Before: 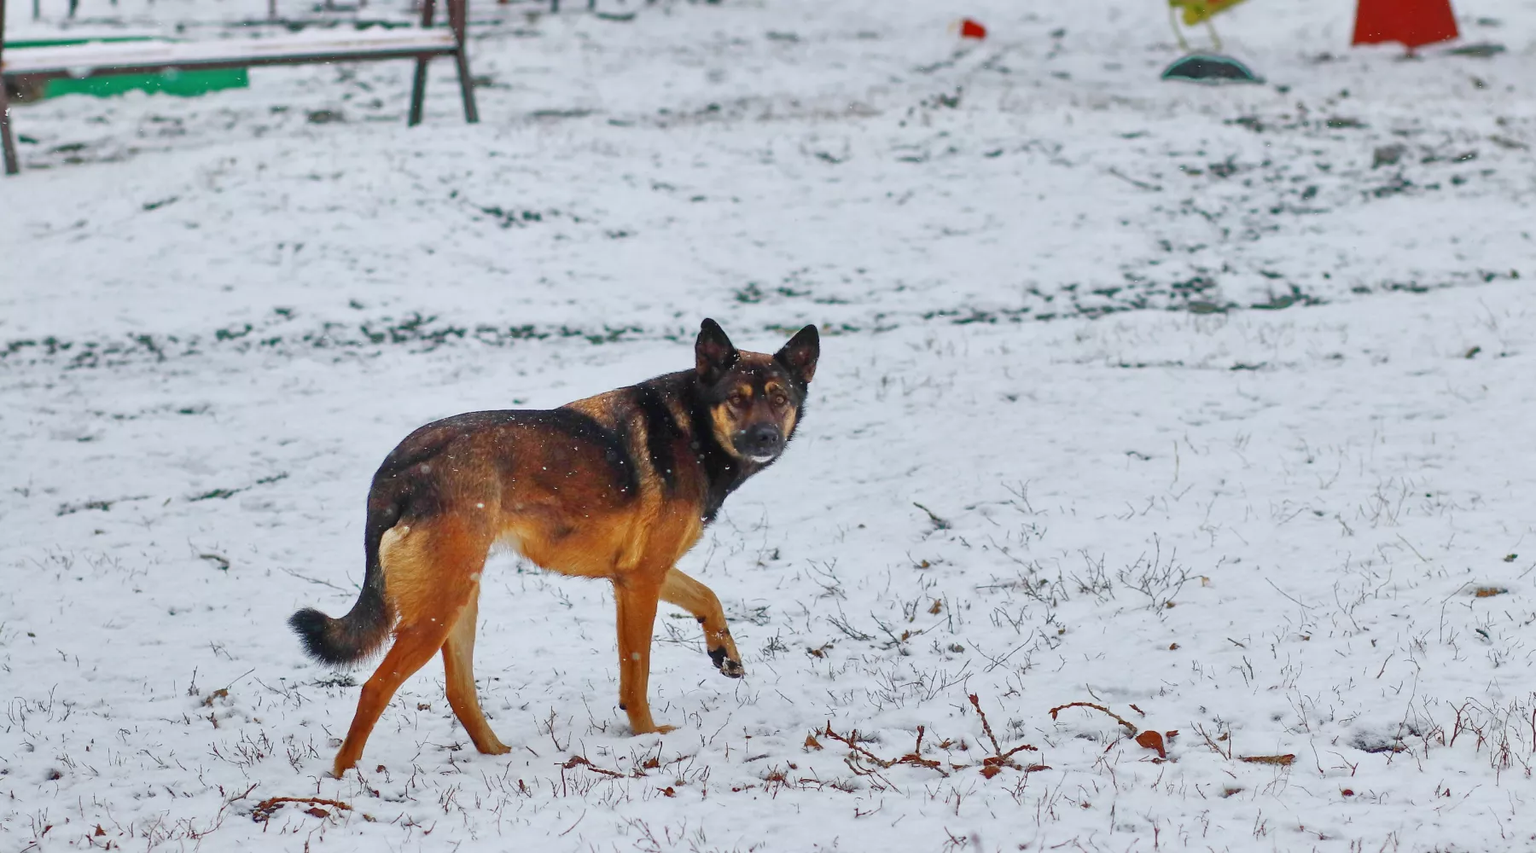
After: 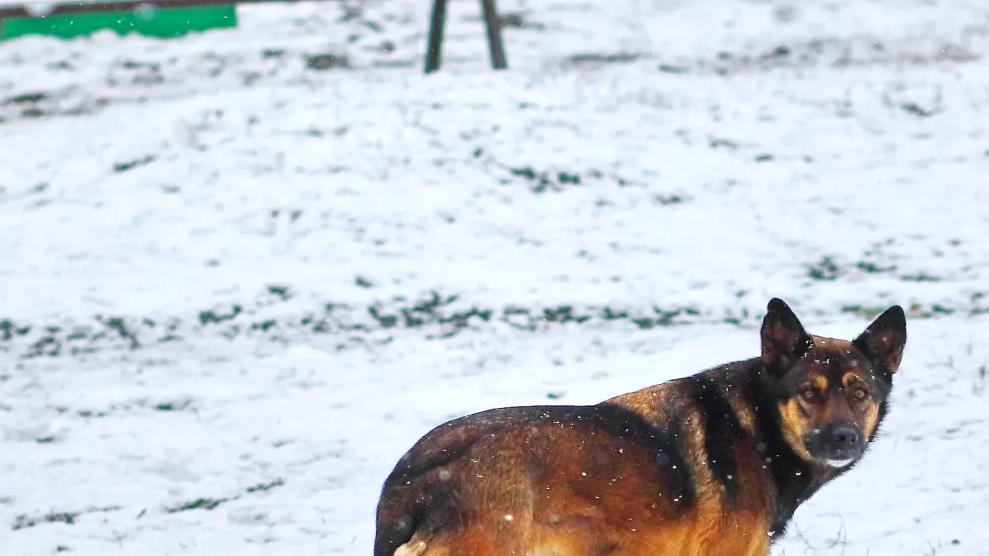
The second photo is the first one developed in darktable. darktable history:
levels: mode automatic, white 99.97%, levels [0.514, 0.759, 1]
crop and rotate: left 3.021%, top 7.503%, right 41.992%, bottom 36.857%
